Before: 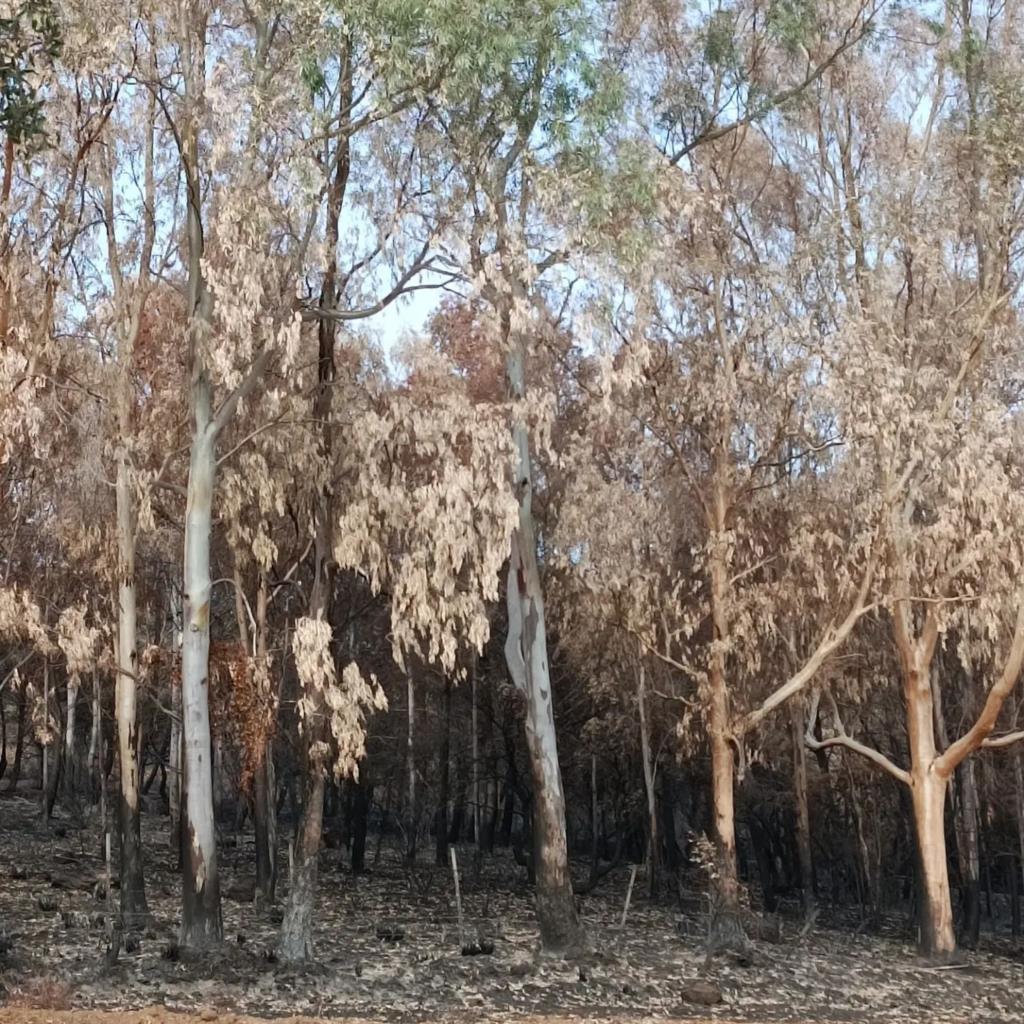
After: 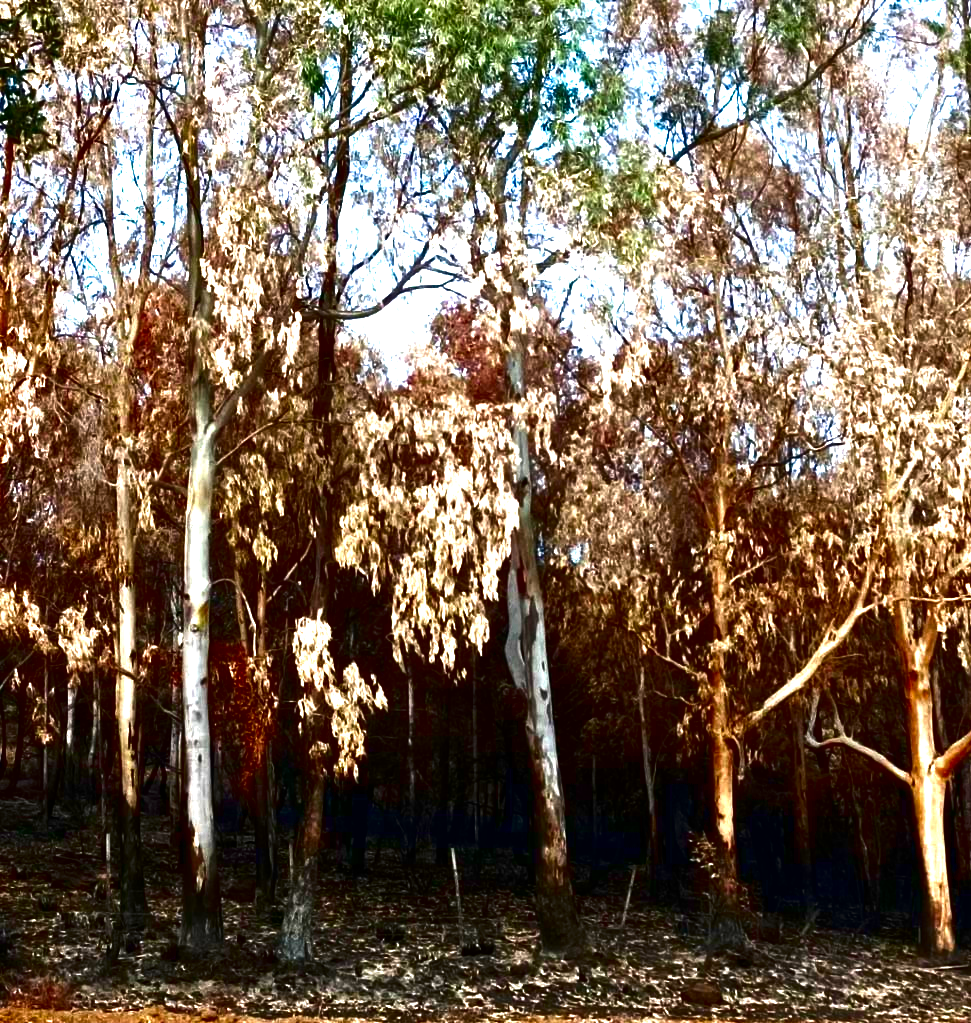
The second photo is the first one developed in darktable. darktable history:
exposure: black level correction 0, exposure 1.1 EV, compensate exposure bias true, compensate highlight preservation false
crop and rotate: right 5.167%
contrast brightness saturation: brightness -1, saturation 1
